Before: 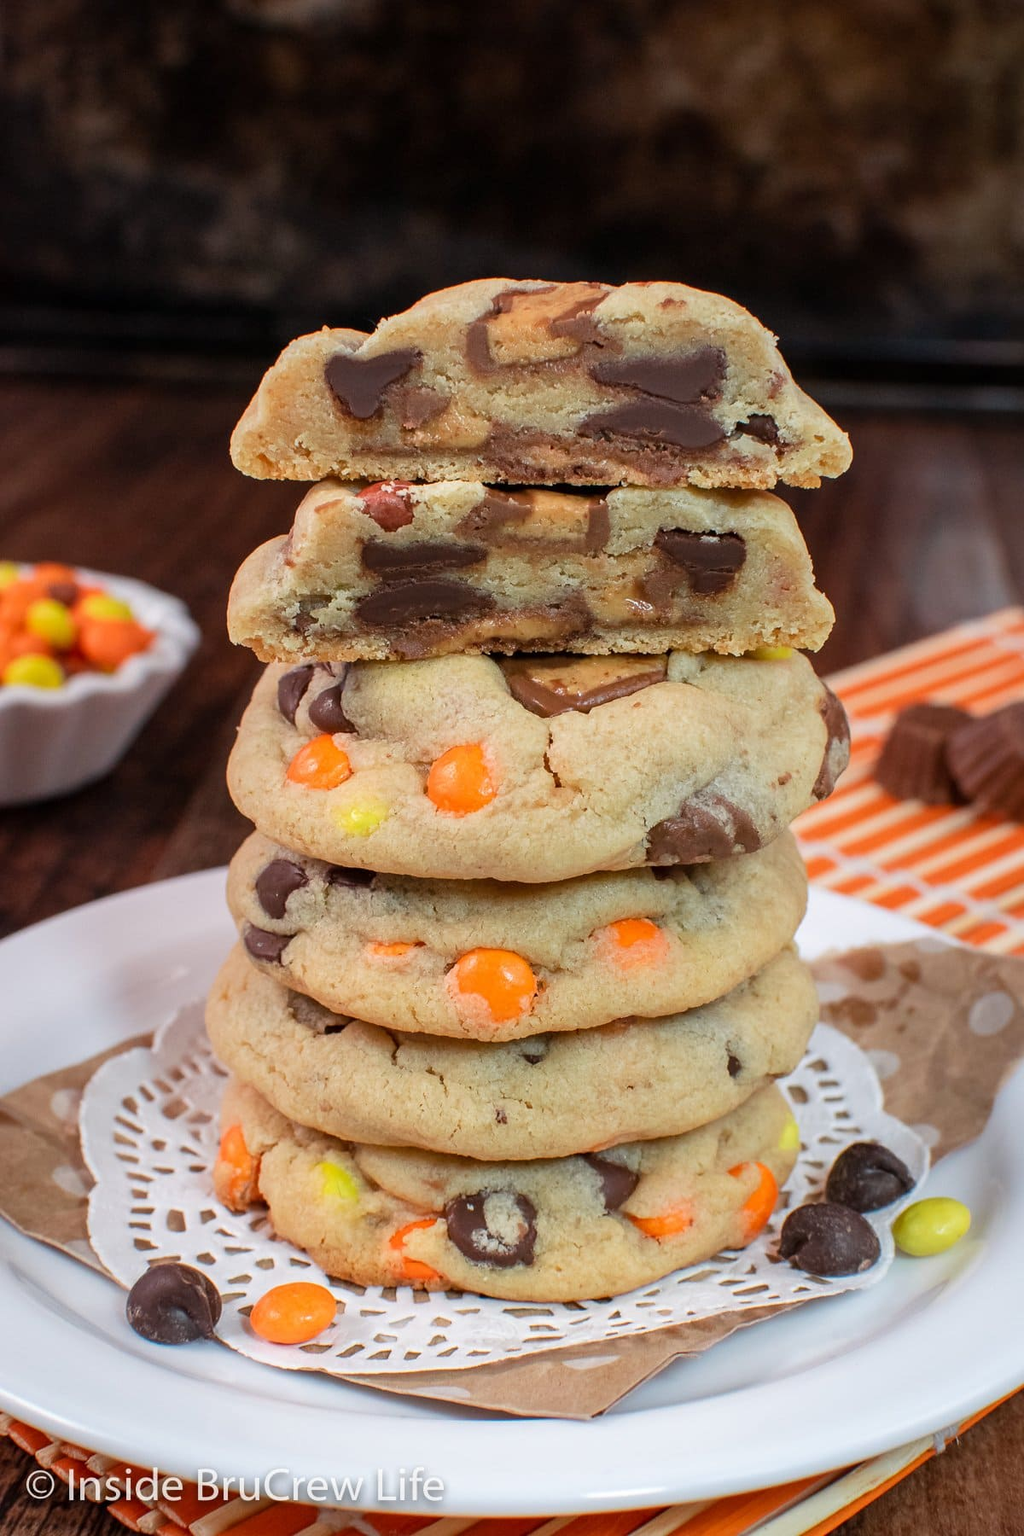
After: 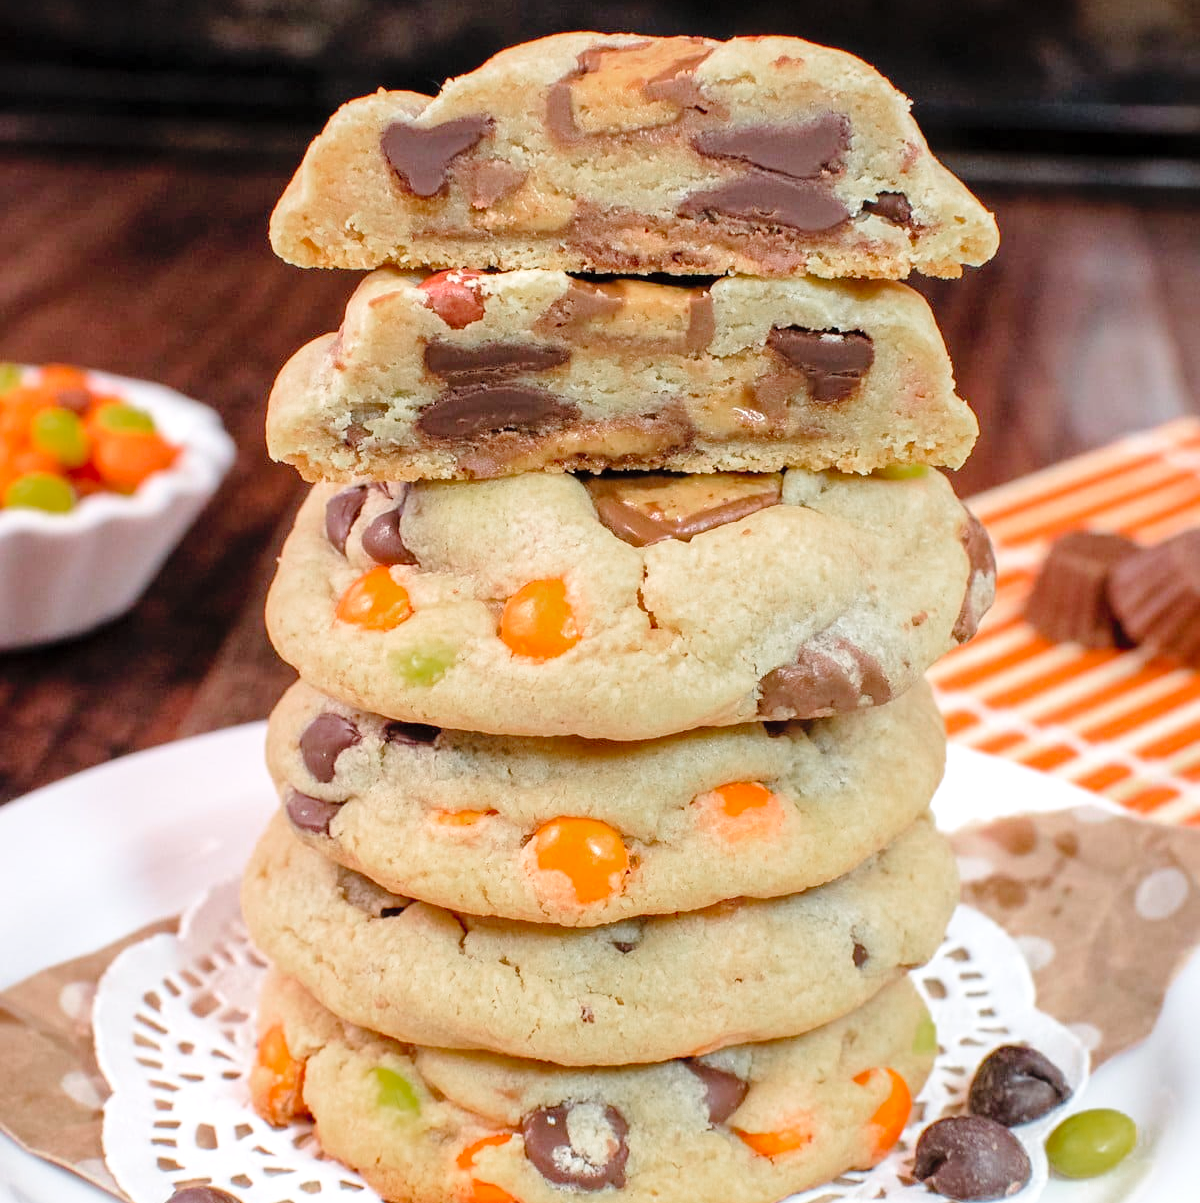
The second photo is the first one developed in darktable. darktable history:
tone equalizer: -8 EV -0.421 EV, -7 EV -0.37 EV, -6 EV -0.344 EV, -5 EV -0.261 EV, -3 EV 0.244 EV, -2 EV 0.347 EV, -1 EV 0.405 EV, +0 EV 0.438 EV
crop: top 16.386%, bottom 16.744%
color zones: curves: ch0 [(0, 0.48) (0.209, 0.398) (0.305, 0.332) (0.429, 0.493) (0.571, 0.5) (0.714, 0.5) (0.857, 0.5) (1, 0.48)]; ch1 [(0, 0.633) (0.143, 0.586) (0.286, 0.489) (0.429, 0.448) (0.571, 0.31) (0.714, 0.335) (0.857, 0.492) (1, 0.633)]; ch2 [(0, 0.448) (0.143, 0.498) (0.286, 0.5) (0.429, 0.5) (0.571, 0.5) (0.714, 0.5) (0.857, 0.5) (1, 0.448)]
contrast brightness saturation: brightness 0.147
tone curve: curves: ch0 [(0, 0) (0.051, 0.047) (0.102, 0.099) (0.228, 0.275) (0.432, 0.535) (0.695, 0.778) (0.908, 0.946) (1, 1)]; ch1 [(0, 0) (0.339, 0.298) (0.402, 0.363) (0.453, 0.421) (0.483, 0.469) (0.494, 0.493) (0.504, 0.501) (0.527, 0.538) (0.563, 0.595) (0.597, 0.632) (1, 1)]; ch2 [(0, 0) (0.48, 0.48) (0.504, 0.5) (0.539, 0.554) (0.59, 0.63) (0.642, 0.684) (0.824, 0.815) (1, 1)], preserve colors none
local contrast: mode bilateral grid, contrast 19, coarseness 50, detail 119%, midtone range 0.2
